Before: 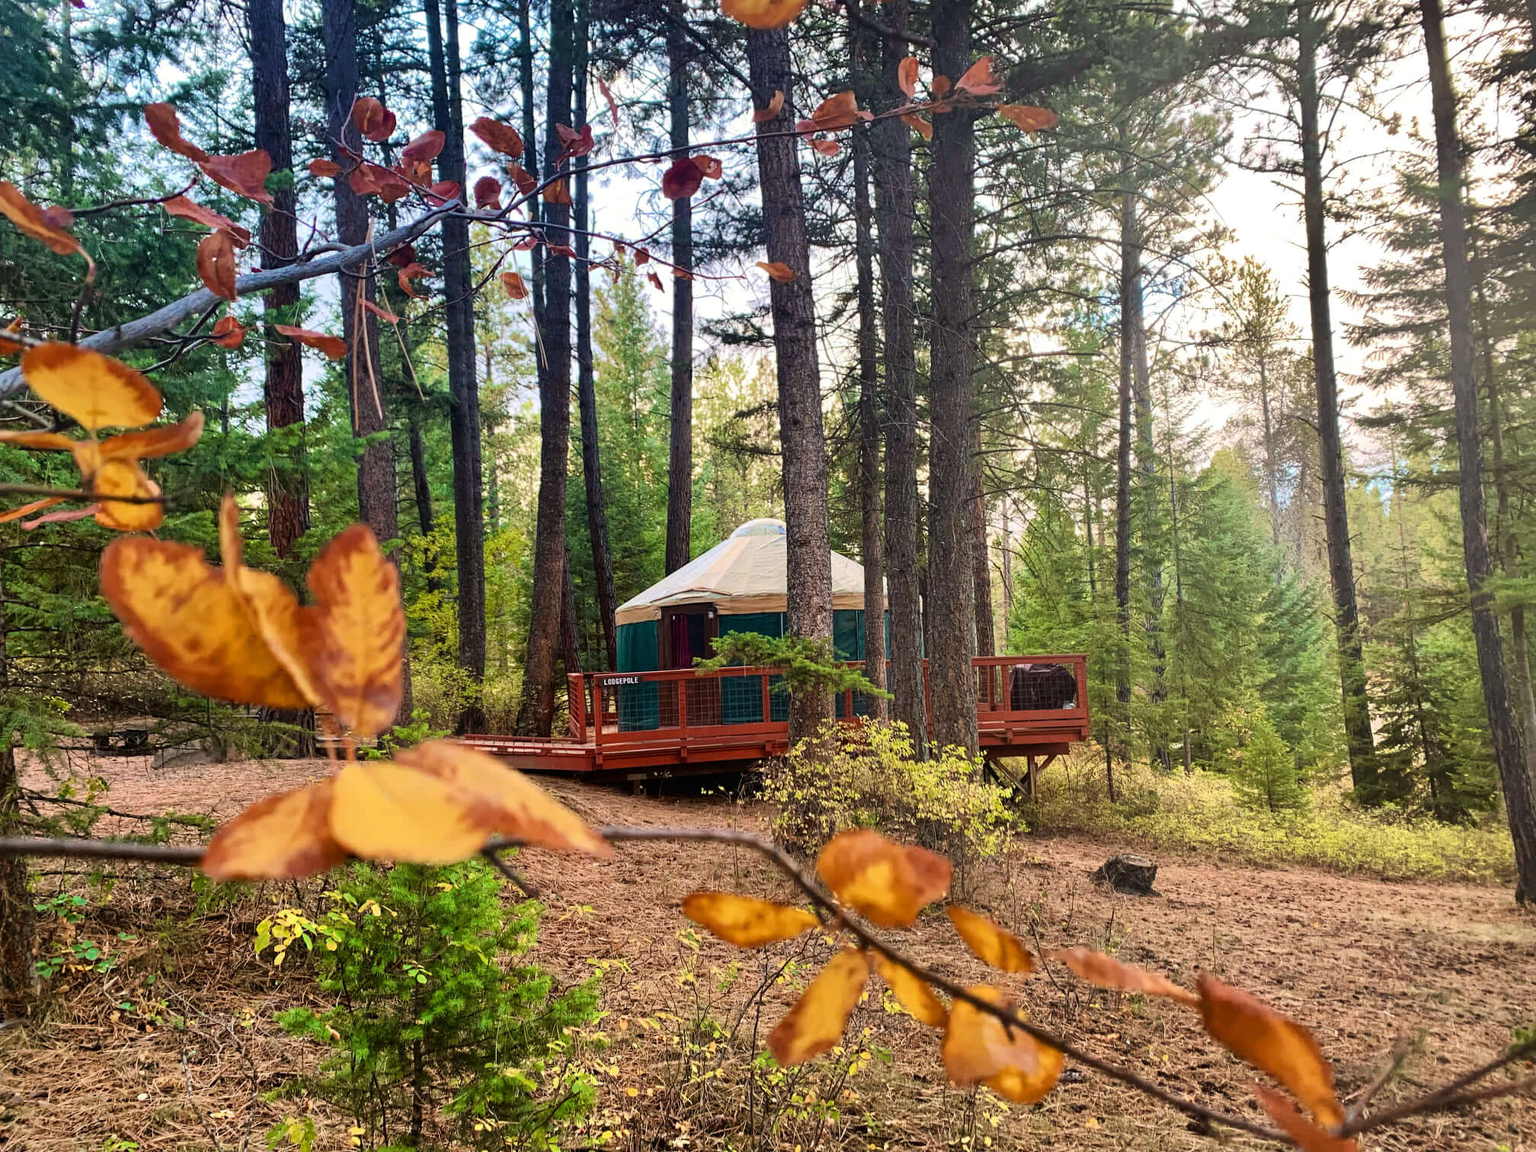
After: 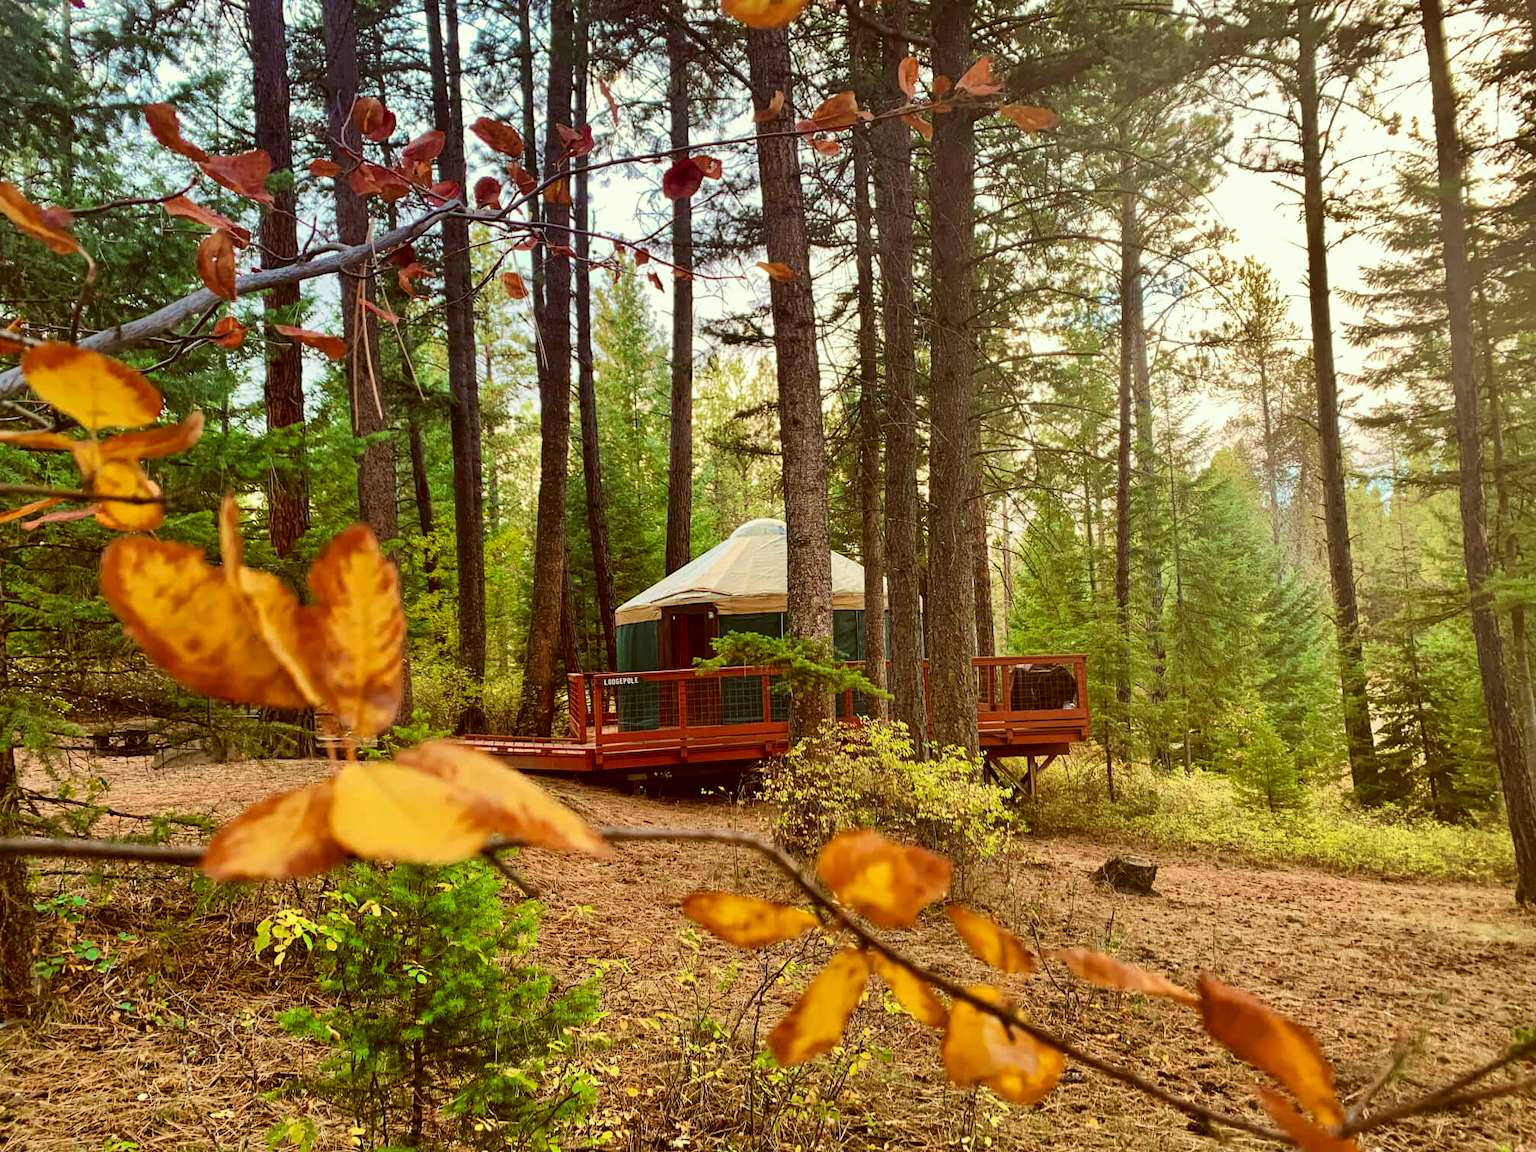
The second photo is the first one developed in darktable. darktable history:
shadows and highlights: shadows 20.18, highlights -19.87, soften with gaussian
color correction: highlights a* -6.09, highlights b* 9.24, shadows a* 10.61, shadows b* 23.76
